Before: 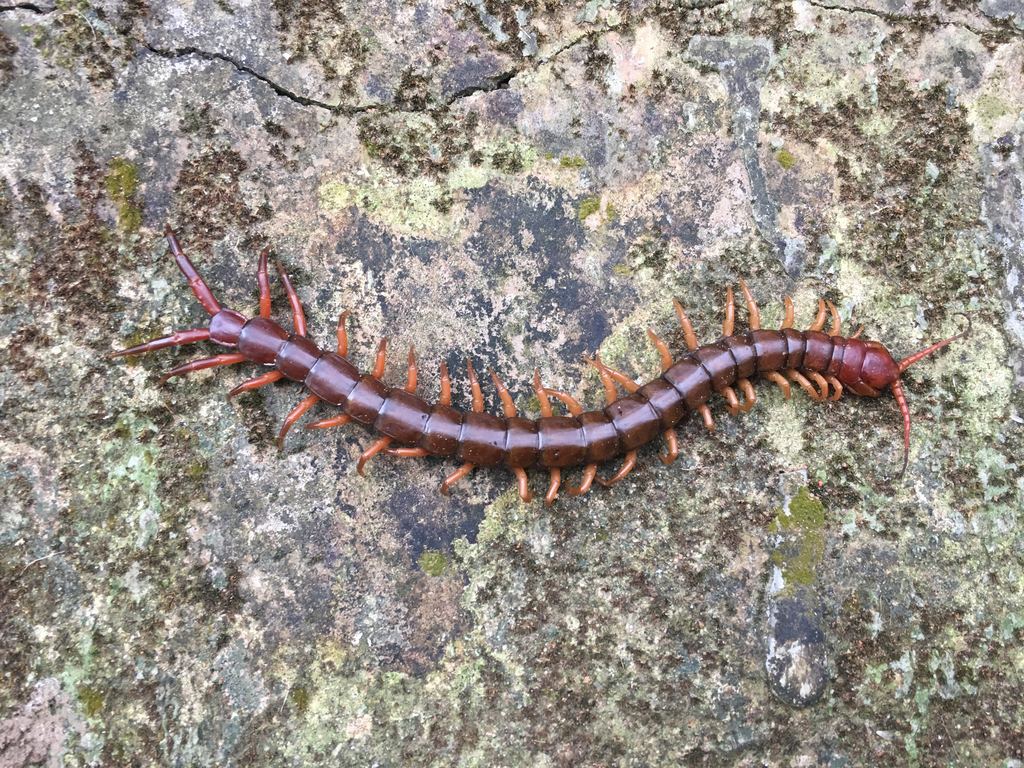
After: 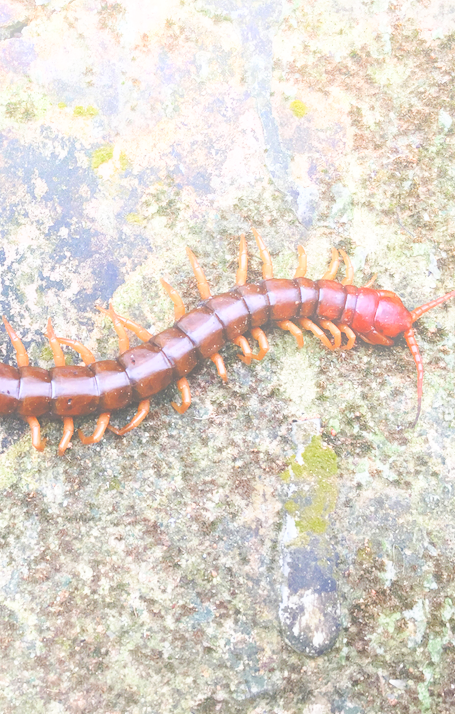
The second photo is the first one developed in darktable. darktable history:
bloom: on, module defaults
crop: left 47.628%, top 6.643%, right 7.874%
base curve: curves: ch0 [(0, 0) (0.028, 0.03) (0.121, 0.232) (0.46, 0.748) (0.859, 0.968) (1, 1)], preserve colors none
